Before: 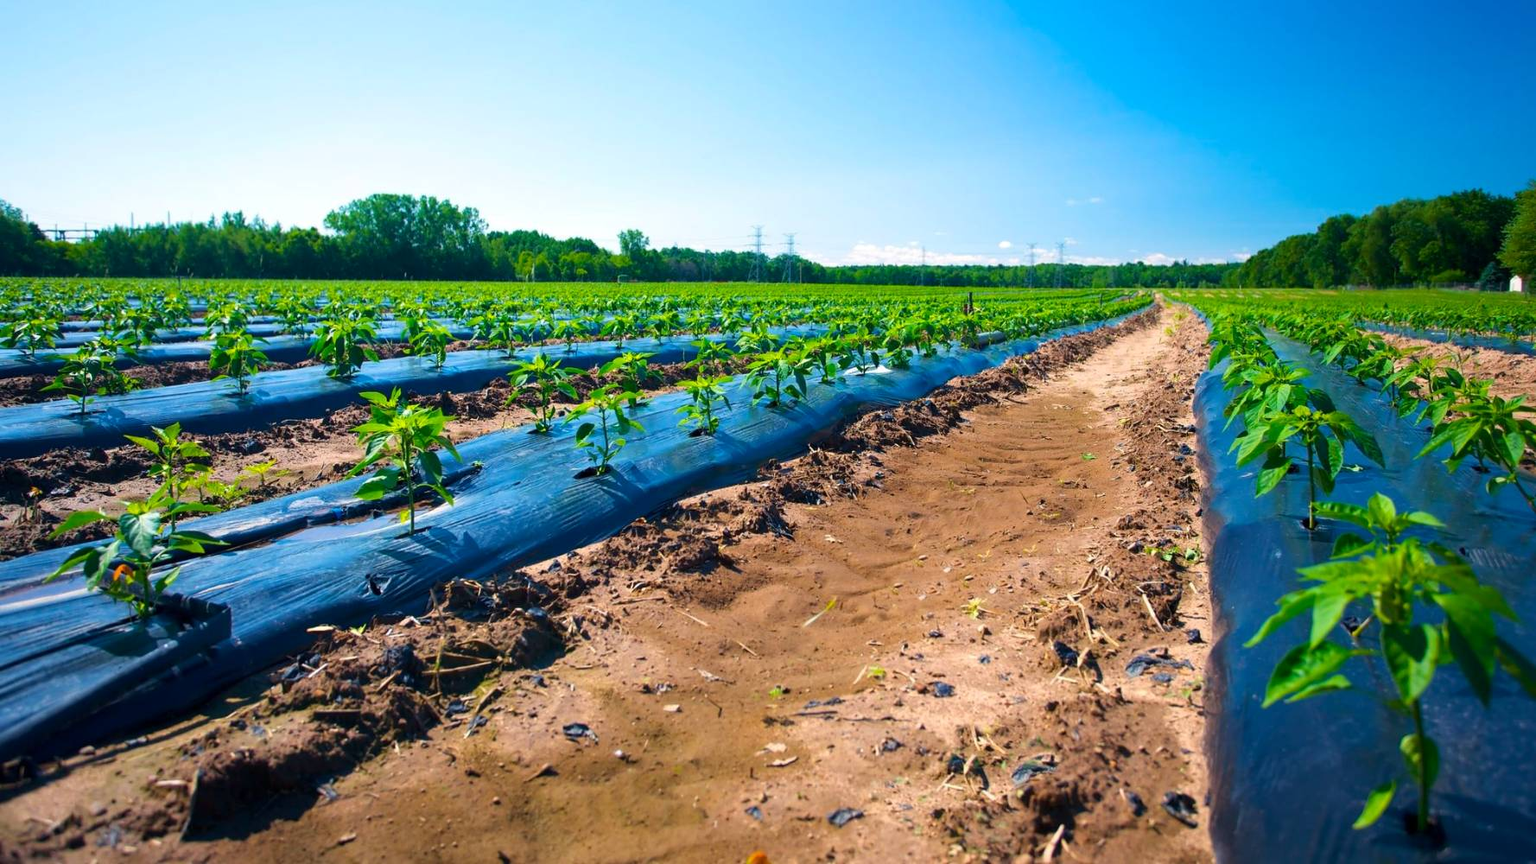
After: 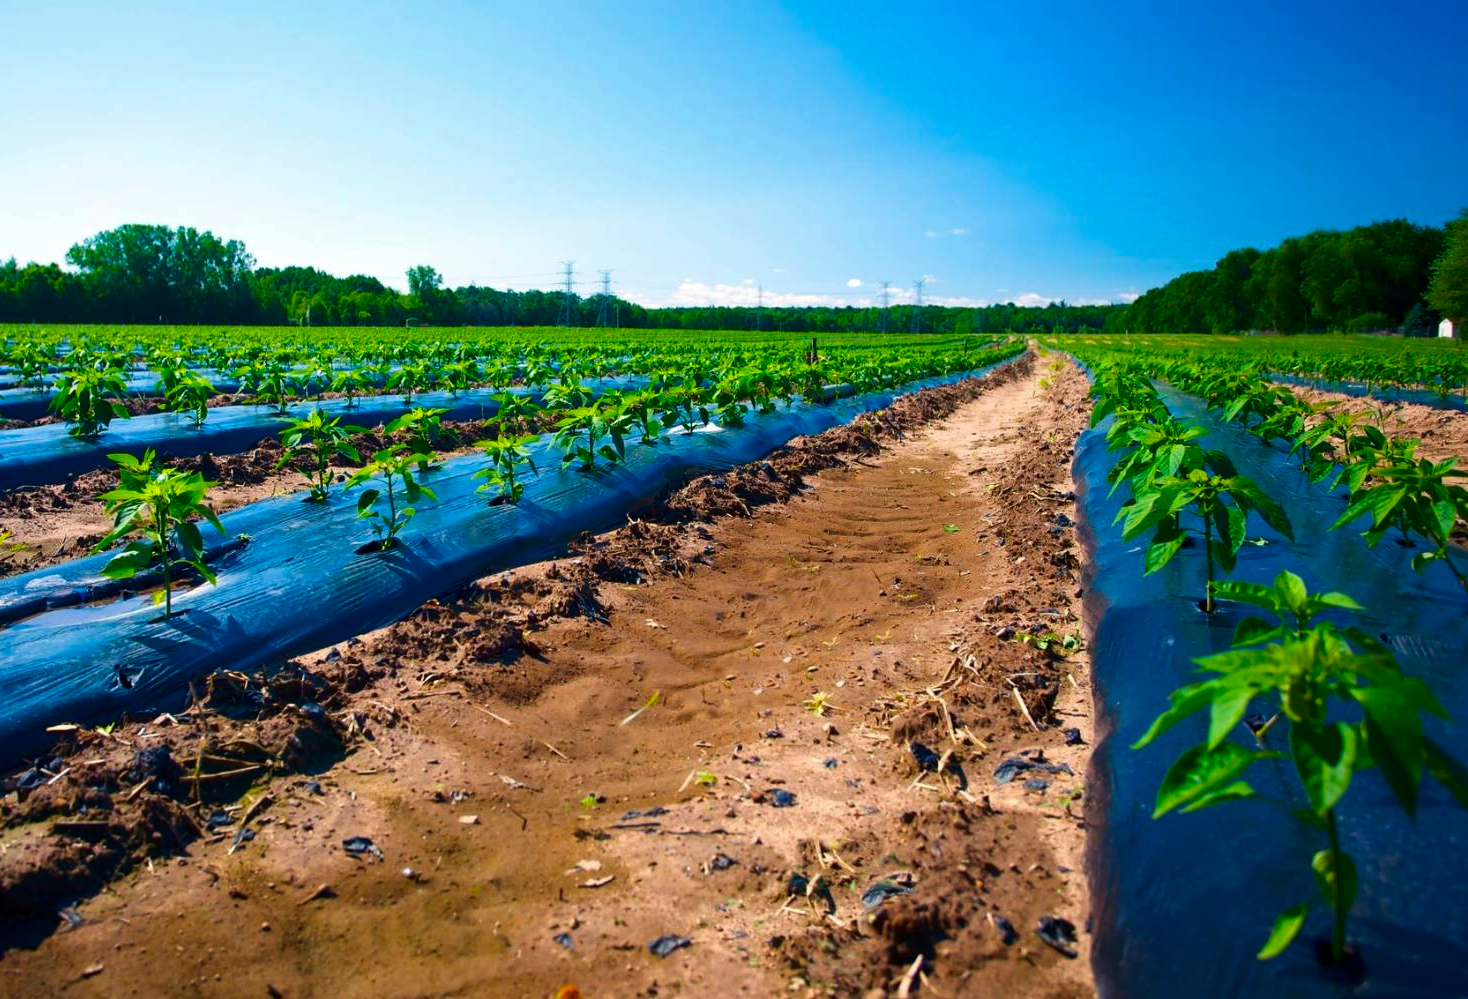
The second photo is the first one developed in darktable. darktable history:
crop: left 17.428%, bottom 0.036%
contrast brightness saturation: contrast 0.068, brightness -0.135, saturation 0.108
